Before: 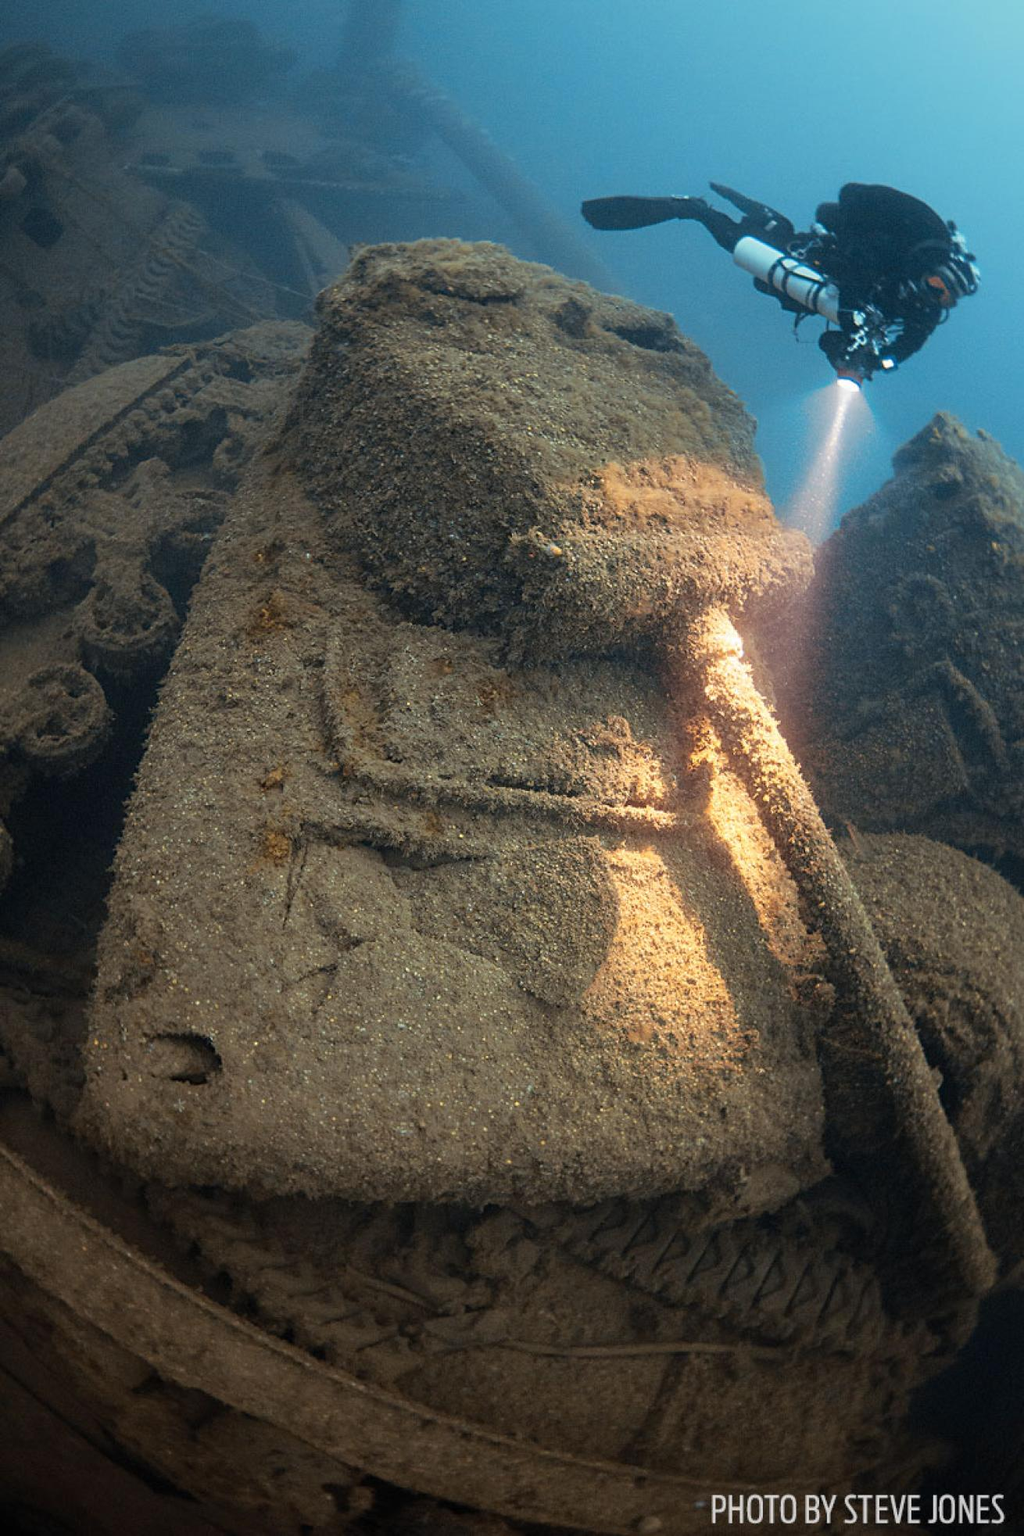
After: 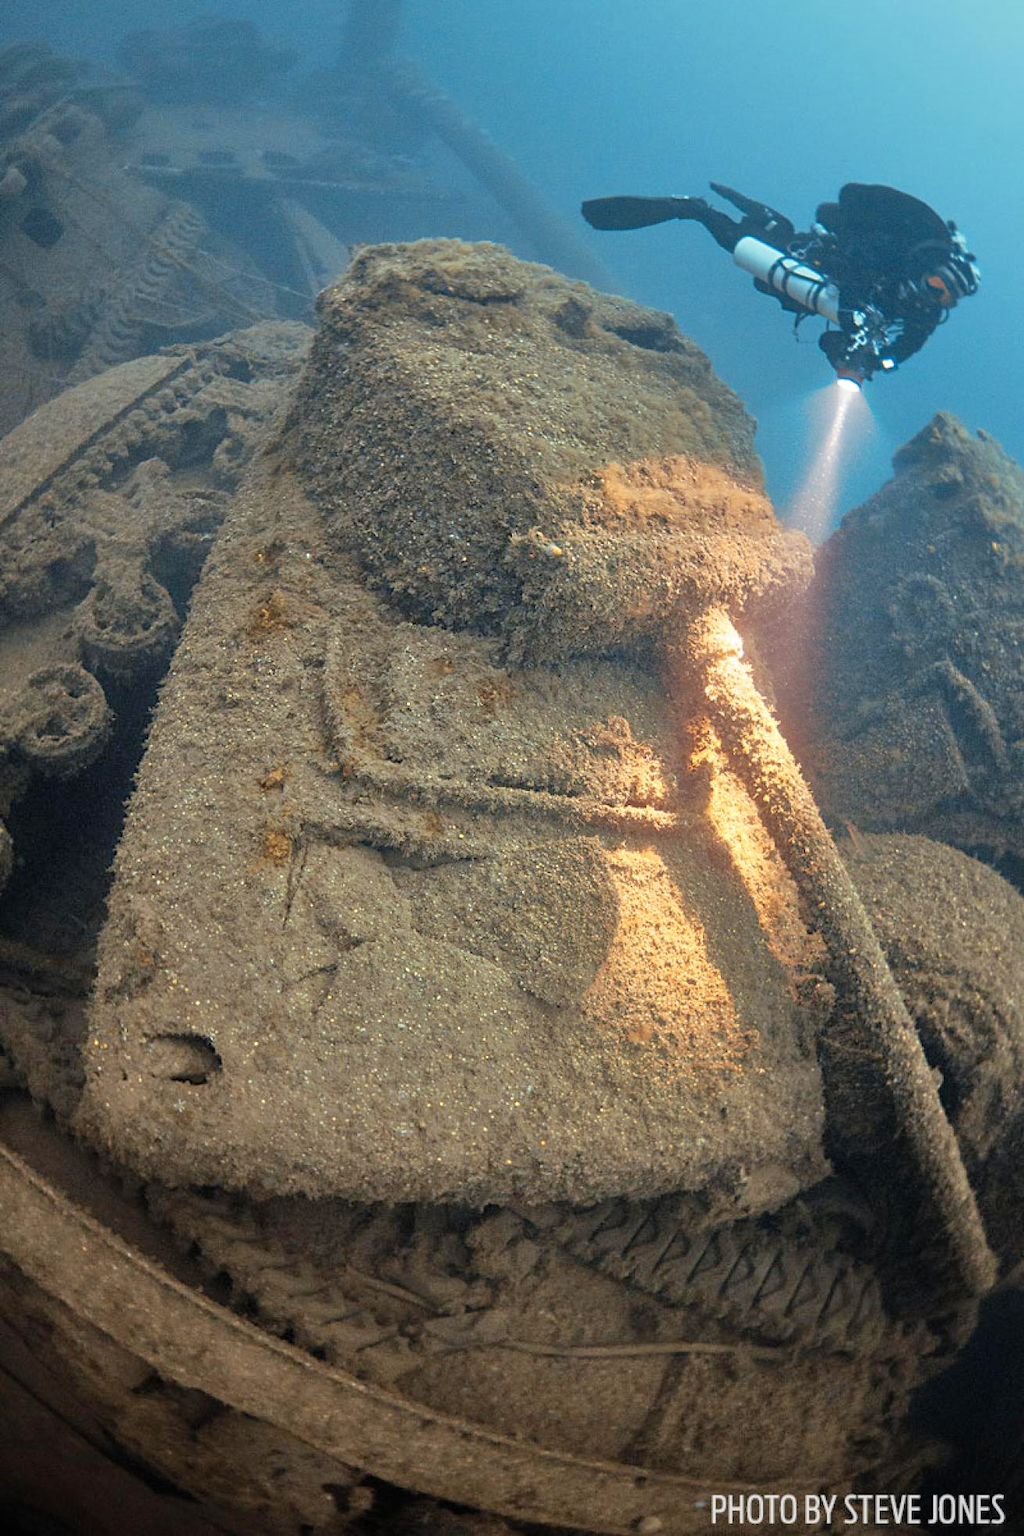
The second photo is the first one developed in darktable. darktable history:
tone equalizer: -7 EV 0.147 EV, -6 EV 0.596 EV, -5 EV 1.17 EV, -4 EV 1.34 EV, -3 EV 1.17 EV, -2 EV 0.6 EV, -1 EV 0.159 EV
